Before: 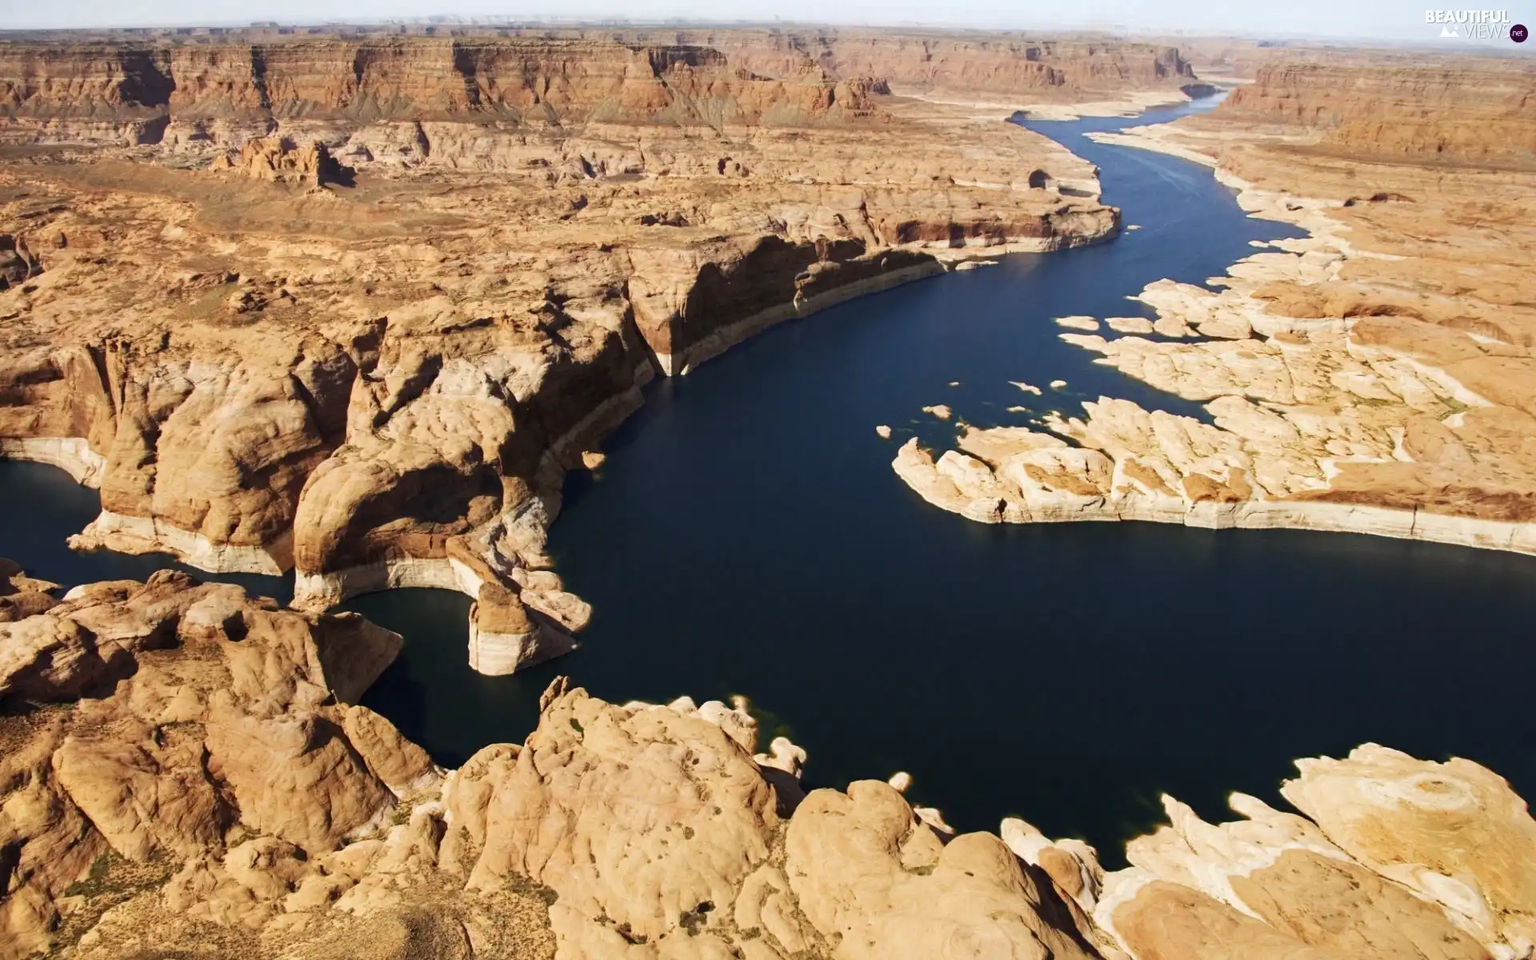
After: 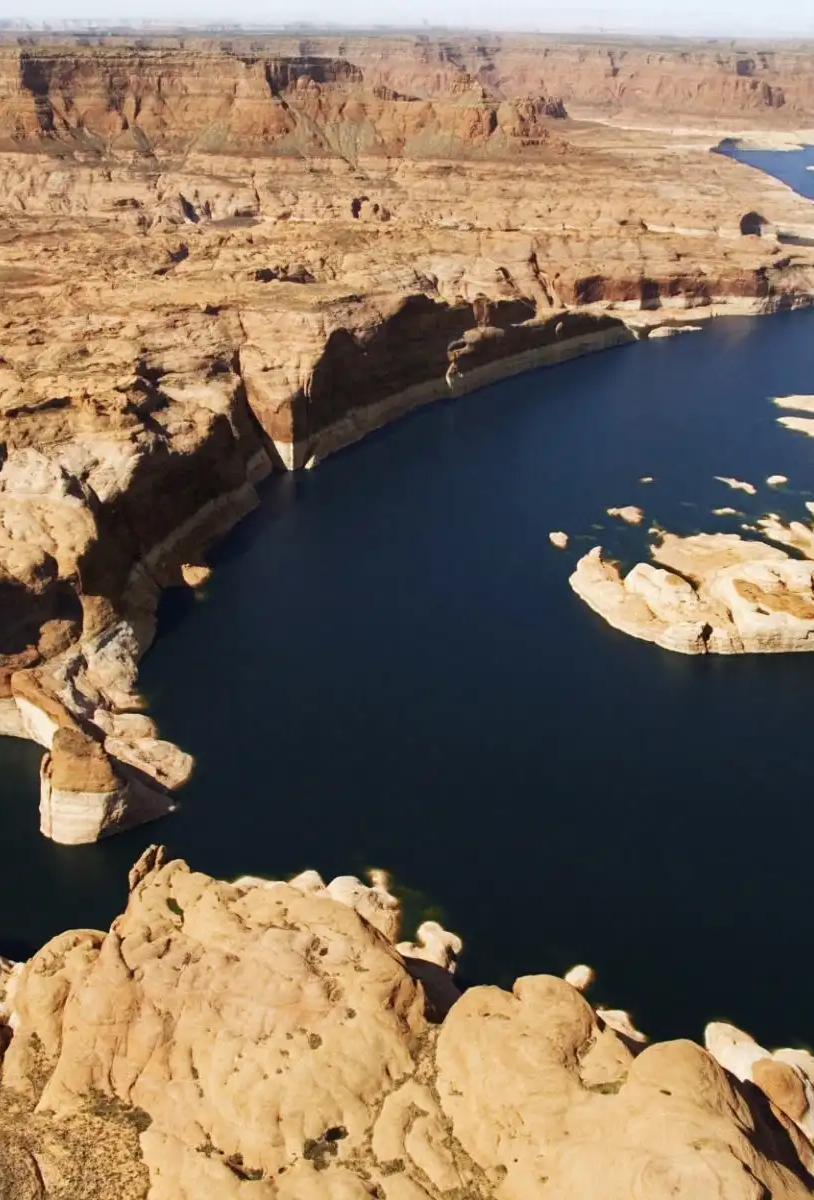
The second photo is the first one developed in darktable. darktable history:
crop: left 28.44%, right 29.152%
